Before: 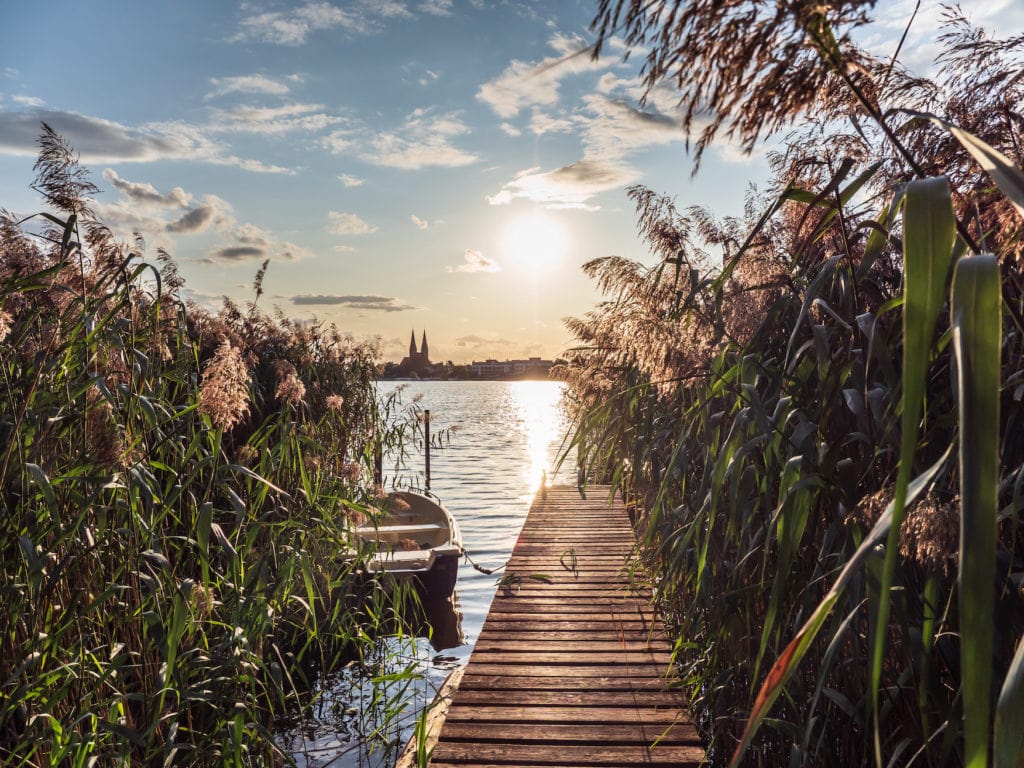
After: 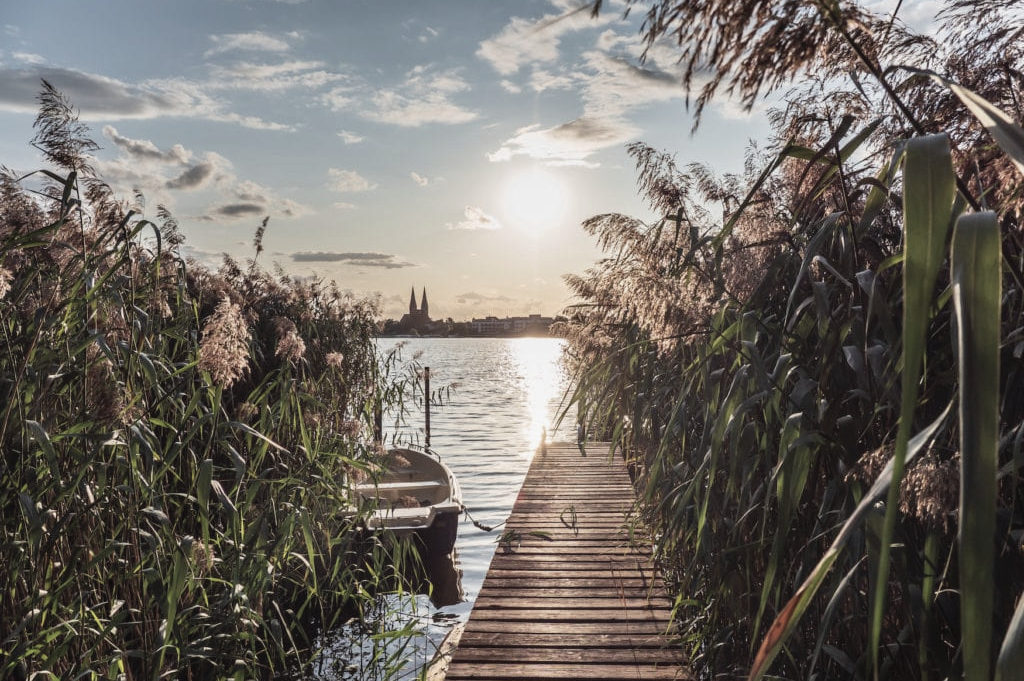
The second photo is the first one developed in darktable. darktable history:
crop and rotate: top 5.609%, bottom 5.609%
contrast brightness saturation: contrast -0.05, saturation -0.41
white balance: red 1, blue 1
